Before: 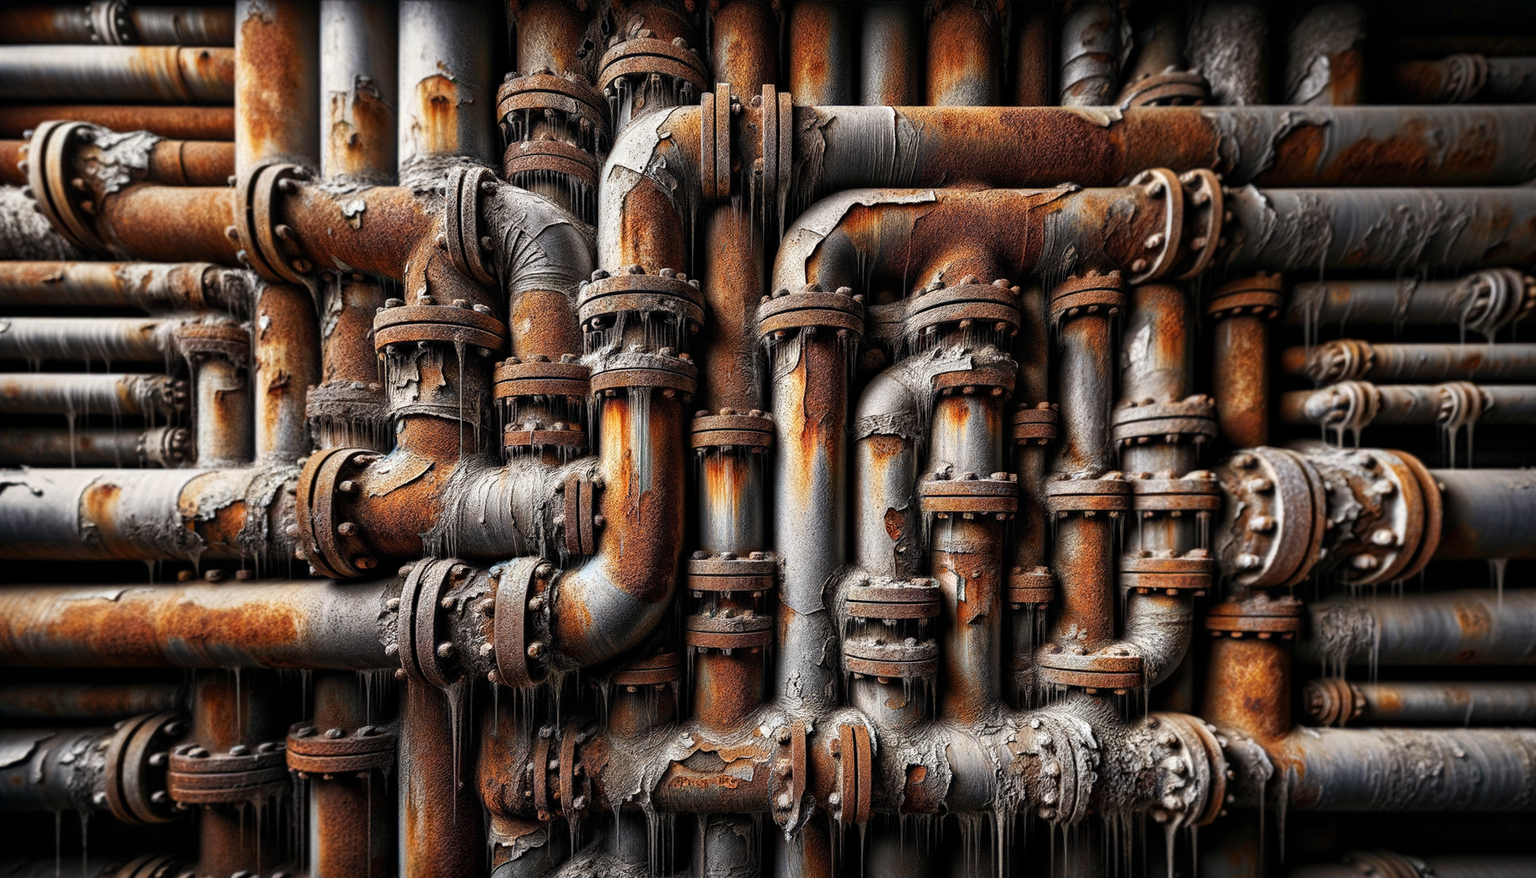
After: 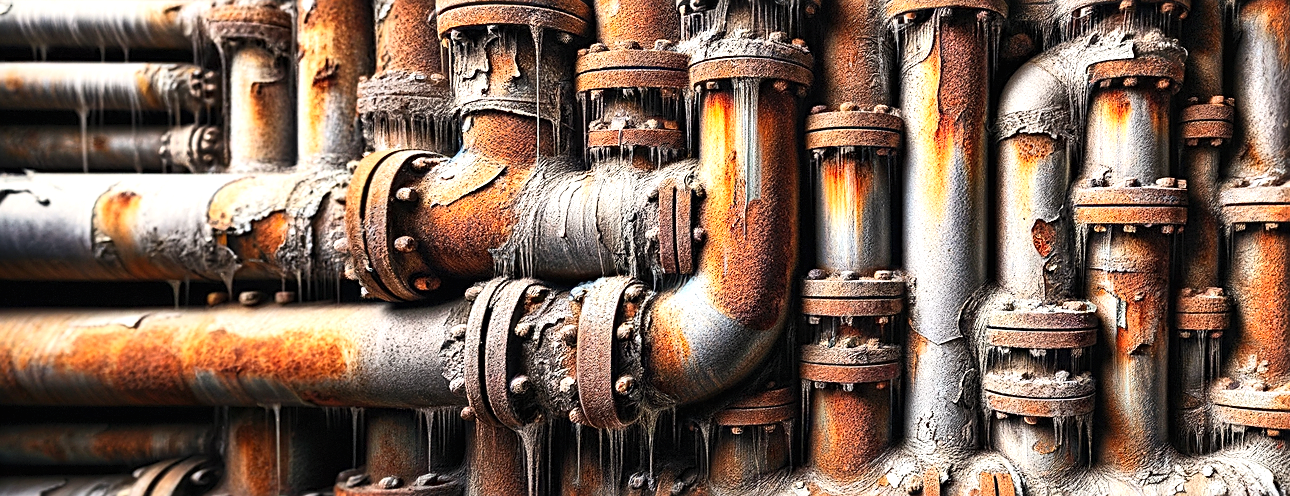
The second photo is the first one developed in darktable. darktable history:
crop: top 36.498%, right 27.964%, bottom 14.995%
exposure: black level correction 0, exposure 0.7 EV, compensate exposure bias true, compensate highlight preservation false
sharpen: on, module defaults
contrast brightness saturation: contrast 0.2, brightness 0.16, saturation 0.22
